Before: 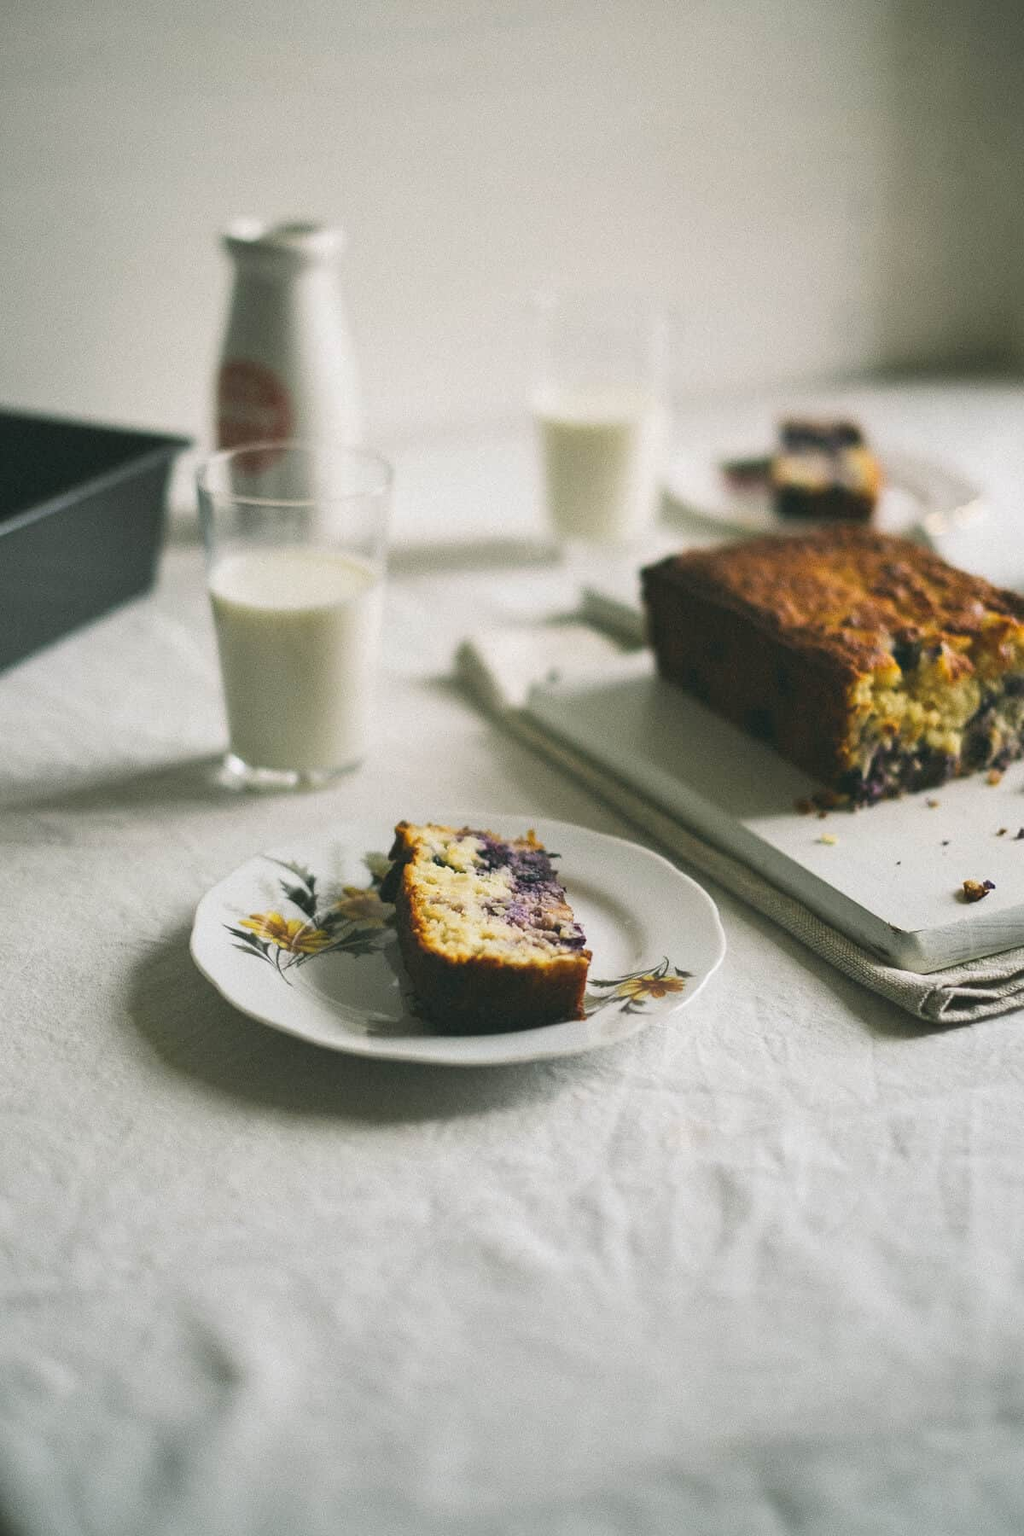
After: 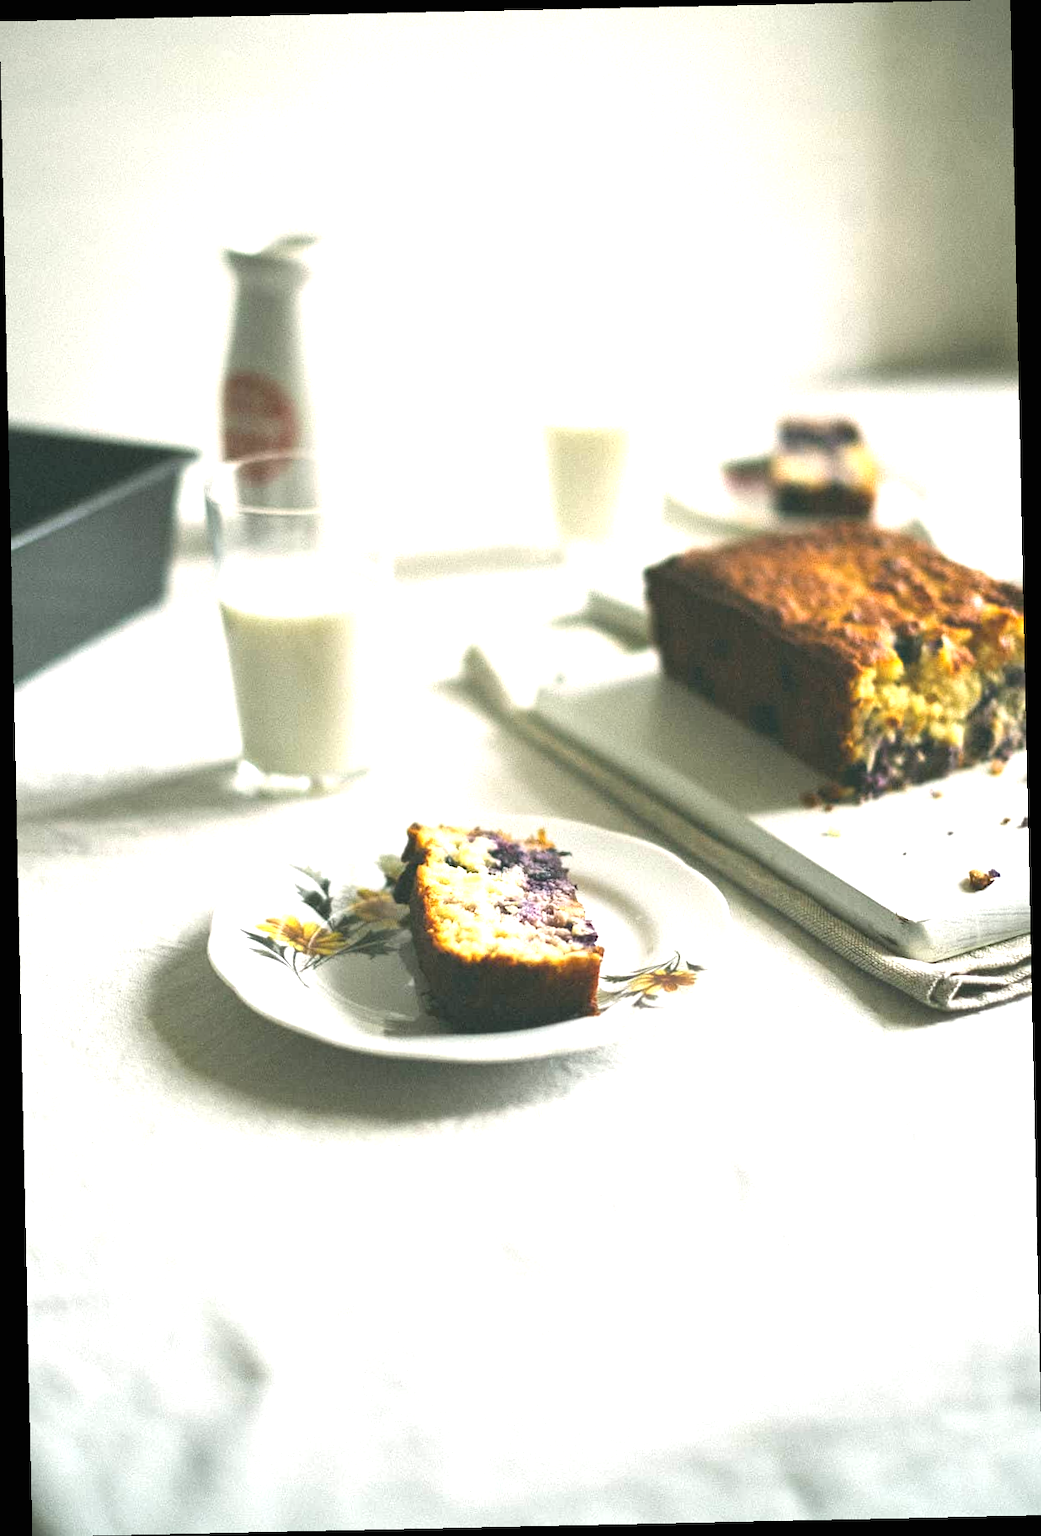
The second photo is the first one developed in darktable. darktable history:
exposure: black level correction 0, exposure 1.2 EV, compensate exposure bias true, compensate highlight preservation false
rotate and perspective: rotation -1.24°, automatic cropping off
